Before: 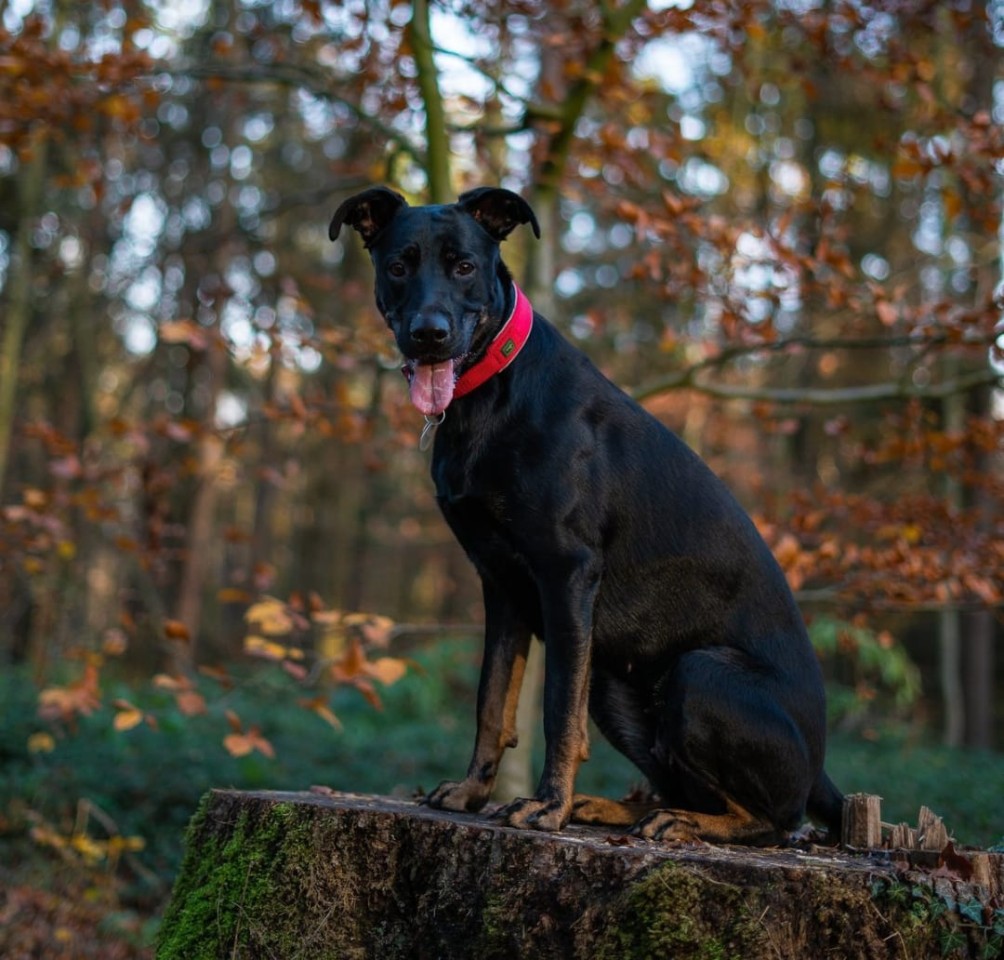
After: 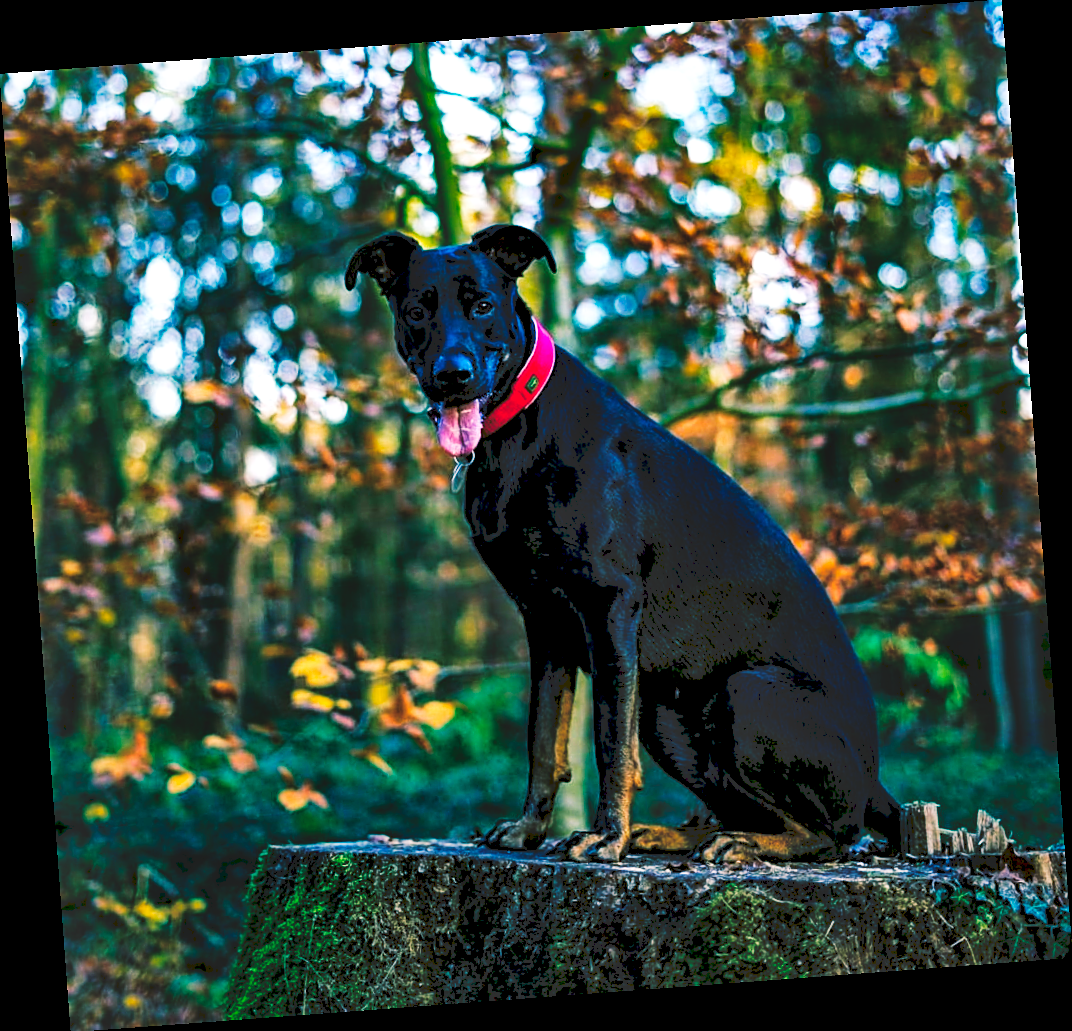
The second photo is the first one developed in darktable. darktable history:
sharpen: on, module defaults
tone curve: curves: ch0 [(0, 0) (0.003, 0.156) (0.011, 0.156) (0.025, 0.161) (0.044, 0.164) (0.069, 0.178) (0.1, 0.201) (0.136, 0.229) (0.177, 0.263) (0.224, 0.301) (0.277, 0.355) (0.335, 0.415) (0.399, 0.48) (0.468, 0.561) (0.543, 0.647) (0.623, 0.735) (0.709, 0.819) (0.801, 0.893) (0.898, 0.953) (1, 1)], preserve colors none
white balance: red 1.009, blue 1.027
local contrast: mode bilateral grid, contrast 20, coarseness 50, detail 171%, midtone range 0.2
rotate and perspective: rotation -4.25°, automatic cropping off
base curve: curves: ch0 [(0, 0) (0.036, 0.025) (0.121, 0.166) (0.206, 0.329) (0.605, 0.79) (1, 1)], preserve colors none
haze removal: compatibility mode true, adaptive false
color balance rgb: shadows lift › luminance -28.76%, shadows lift › chroma 10%, shadows lift › hue 230°, power › chroma 0.5%, power › hue 215°, highlights gain › luminance 7.14%, highlights gain › chroma 1%, highlights gain › hue 50°, global offset › luminance -0.29%, global offset › hue 260°, perceptual saturation grading › global saturation 20%, perceptual saturation grading › highlights -13.92%, perceptual saturation grading › shadows 50%
